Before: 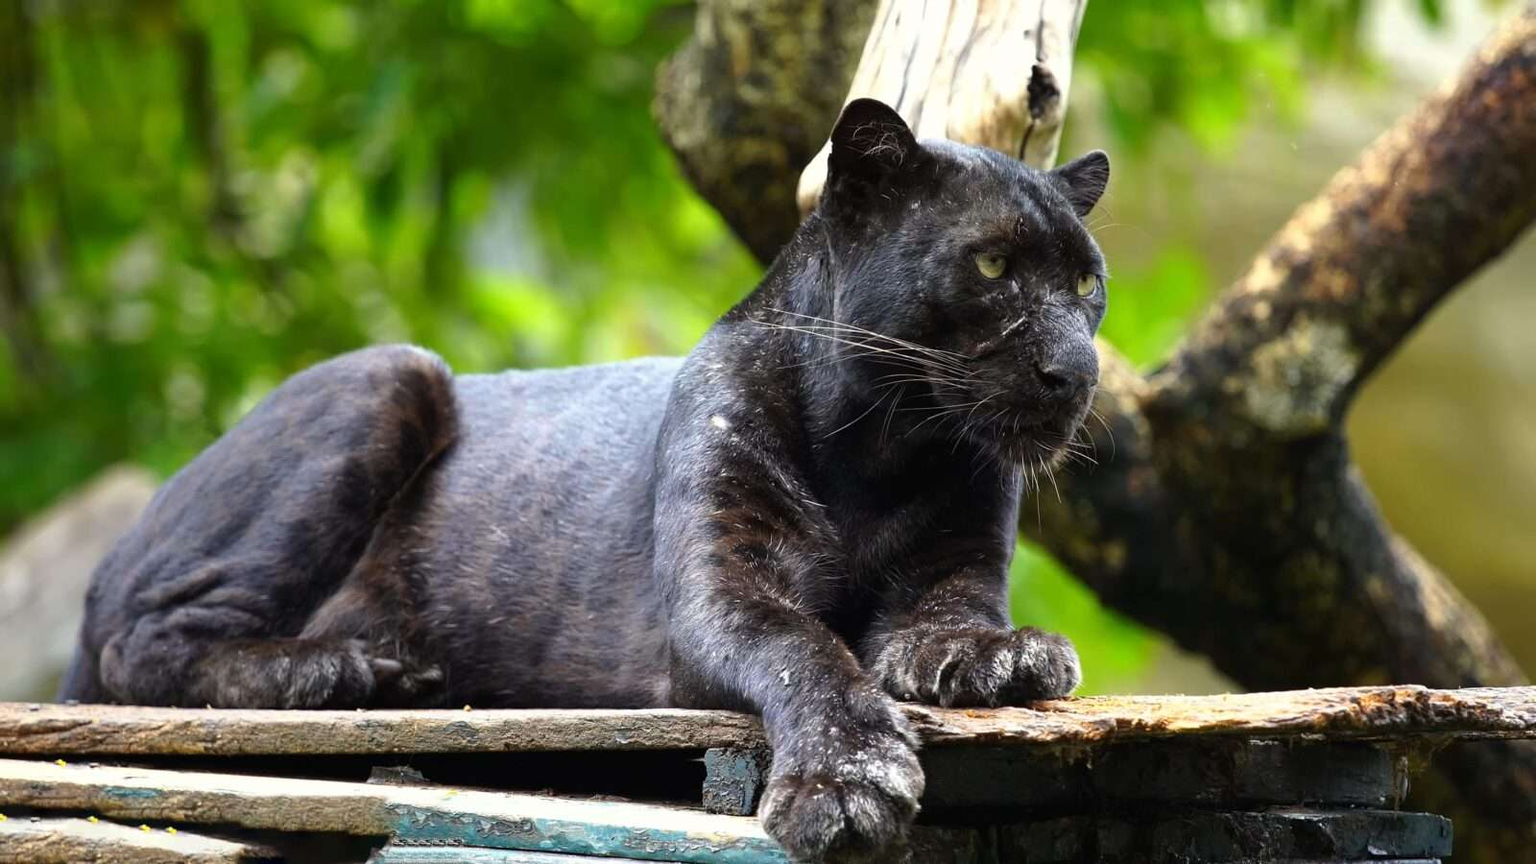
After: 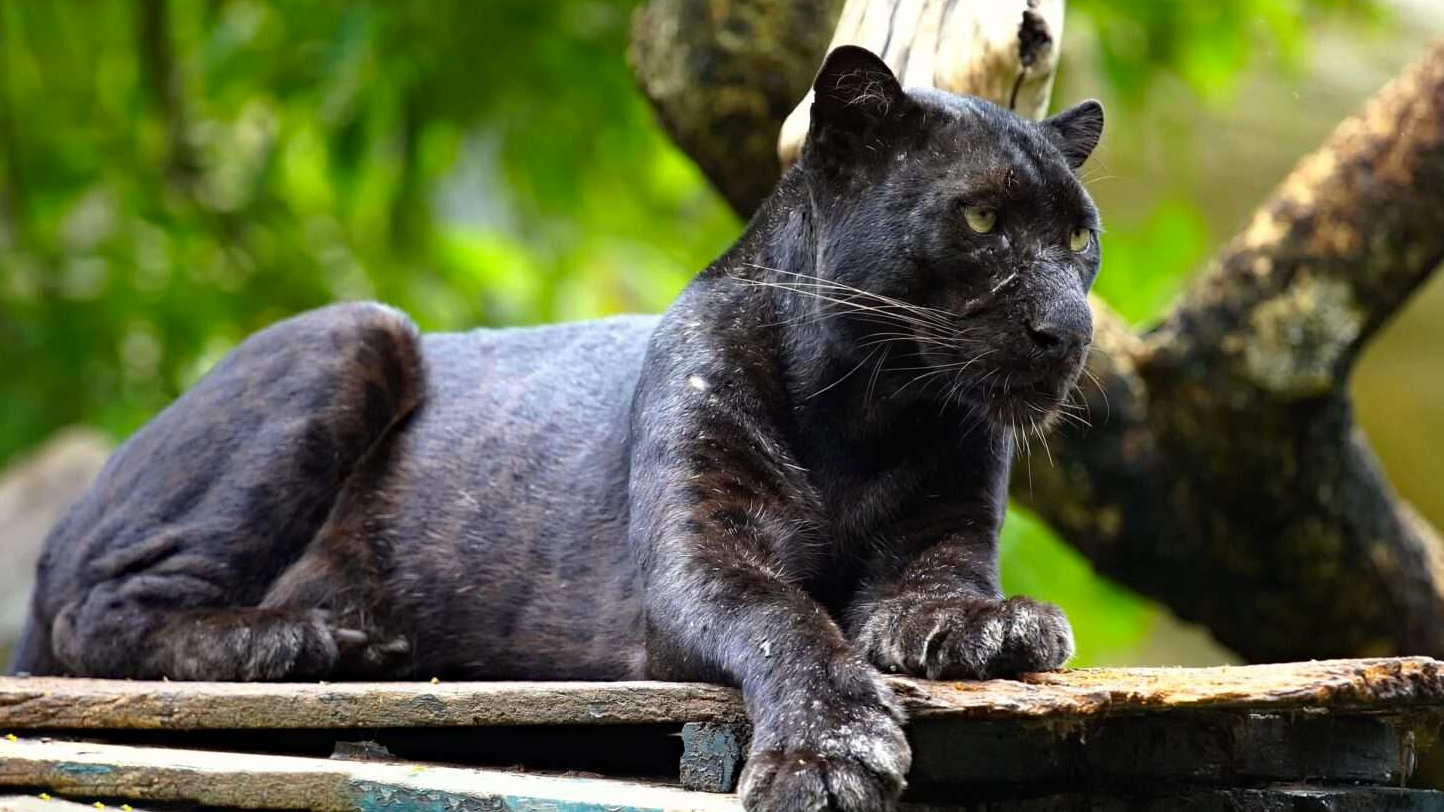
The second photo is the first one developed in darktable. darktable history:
crop: left 3.305%, top 6.436%, right 6.389%, bottom 3.258%
haze removal: compatibility mode true, adaptive false
color calibration: illuminant same as pipeline (D50), adaptation none (bypass)
